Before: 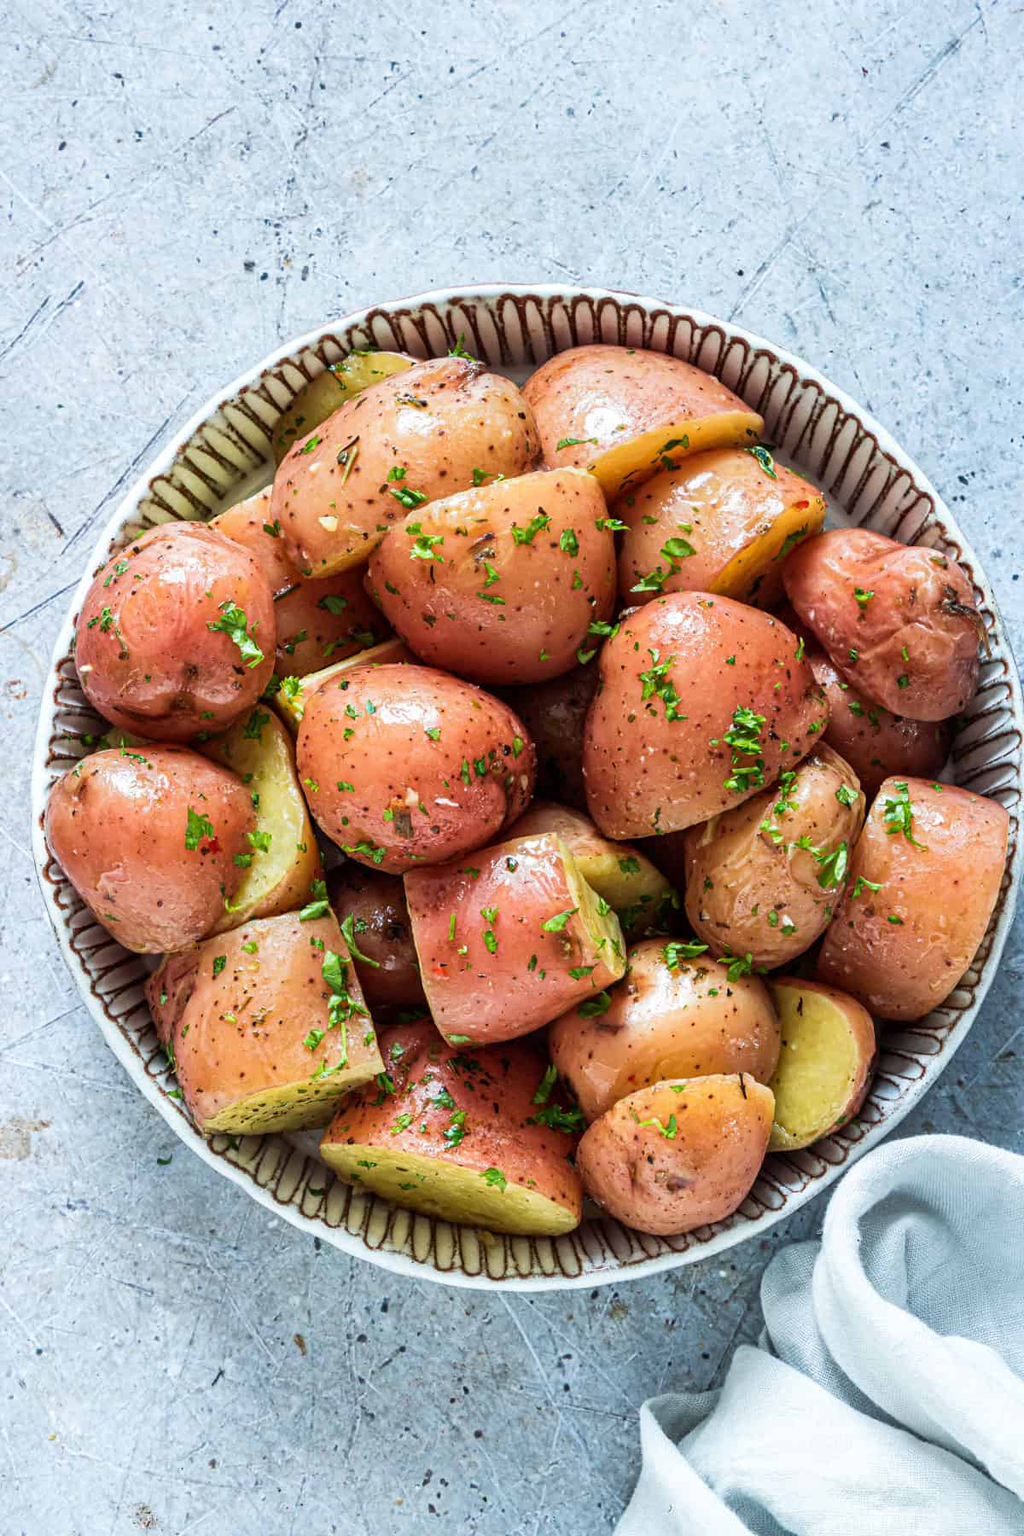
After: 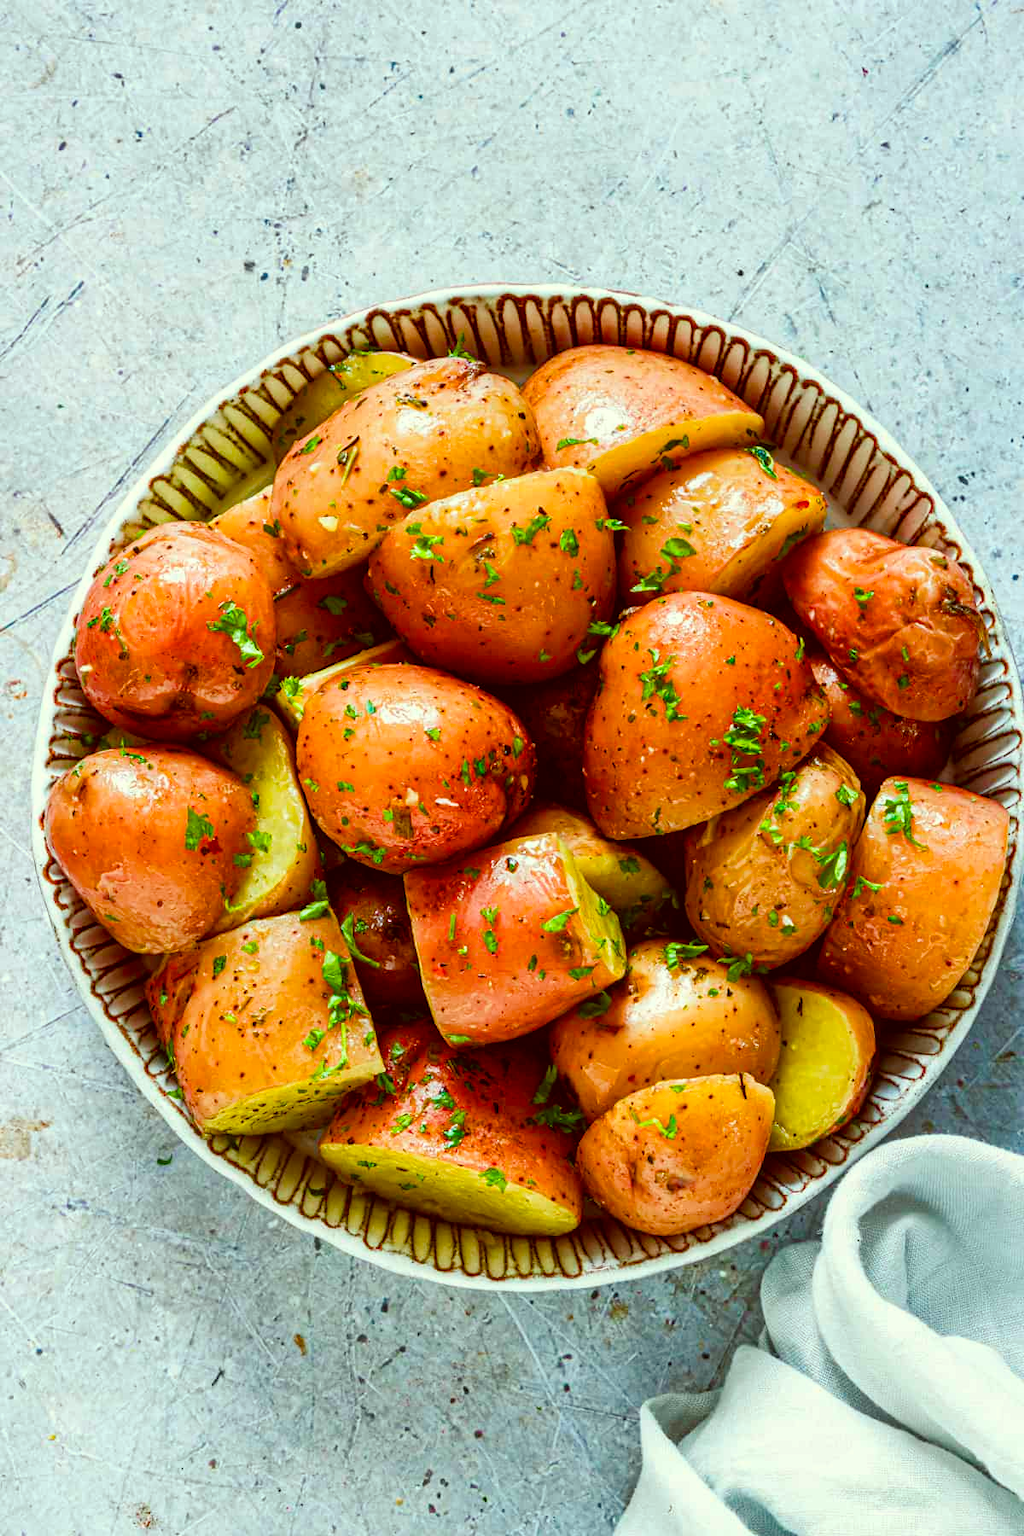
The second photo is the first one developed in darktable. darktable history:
color correction: highlights a* -5.35, highlights b* 9.8, shadows a* 9.22, shadows b* 24.22
color balance rgb: linear chroma grading › shadows 10.574%, linear chroma grading › highlights 9.916%, linear chroma grading › global chroma 15.471%, linear chroma grading › mid-tones 14.814%, perceptual saturation grading › global saturation 20%, perceptual saturation grading › highlights -25.011%, perceptual saturation grading › shadows 49.847%, global vibrance 20%
